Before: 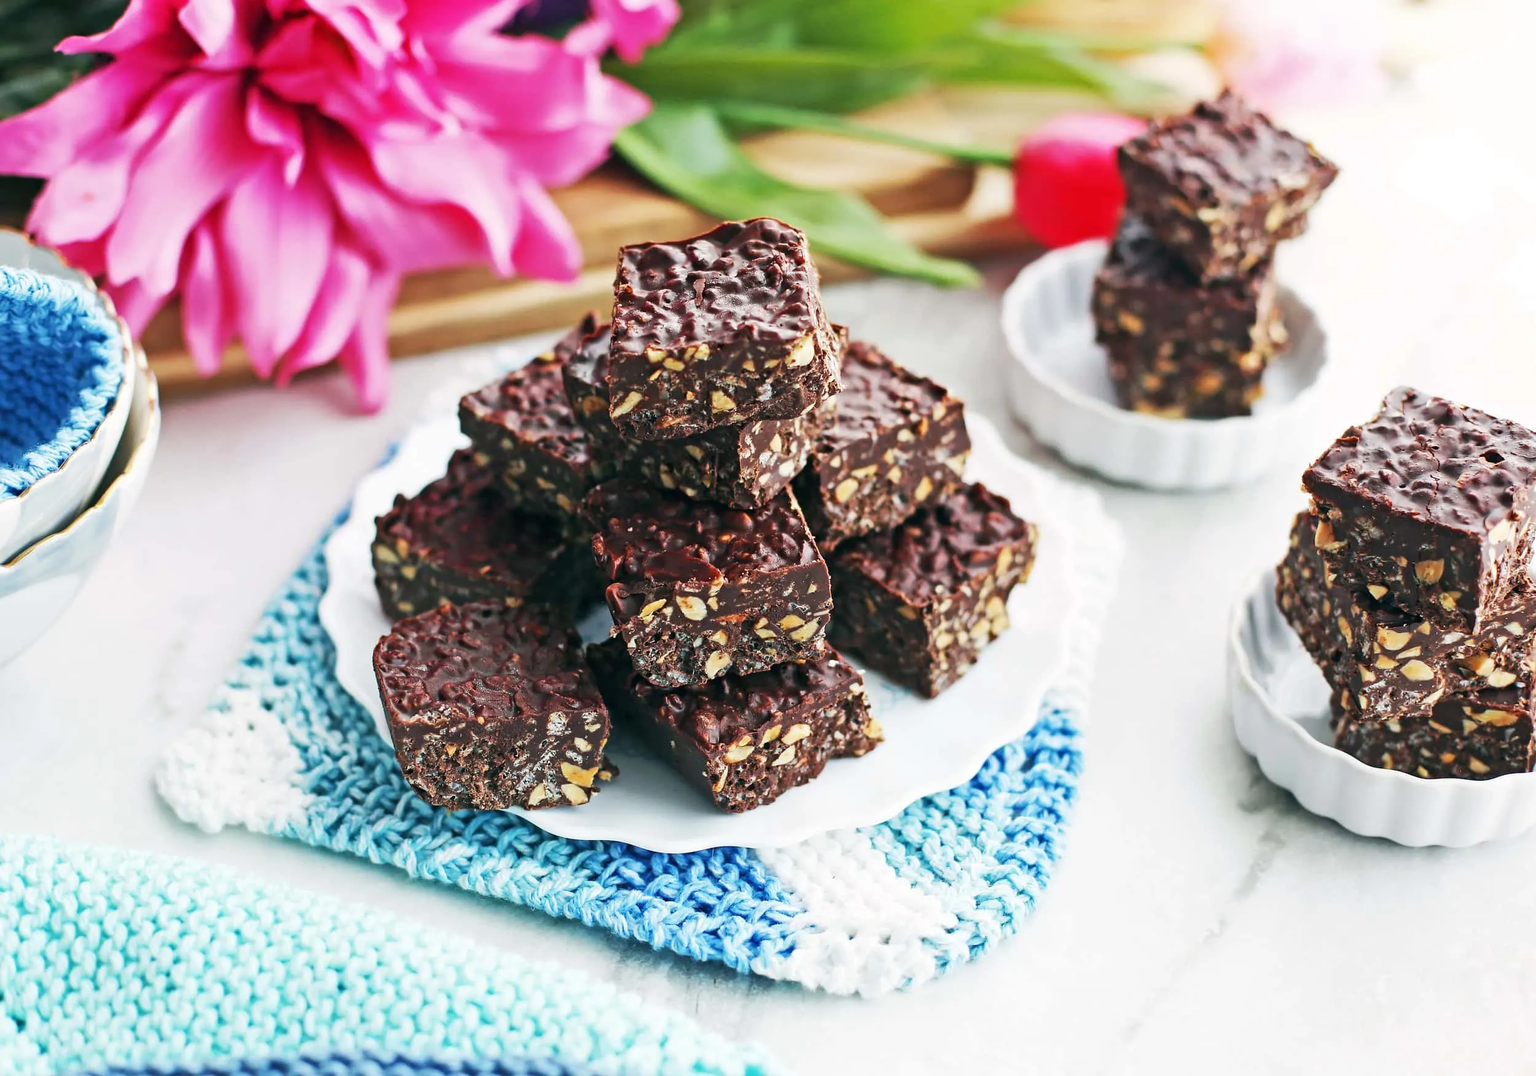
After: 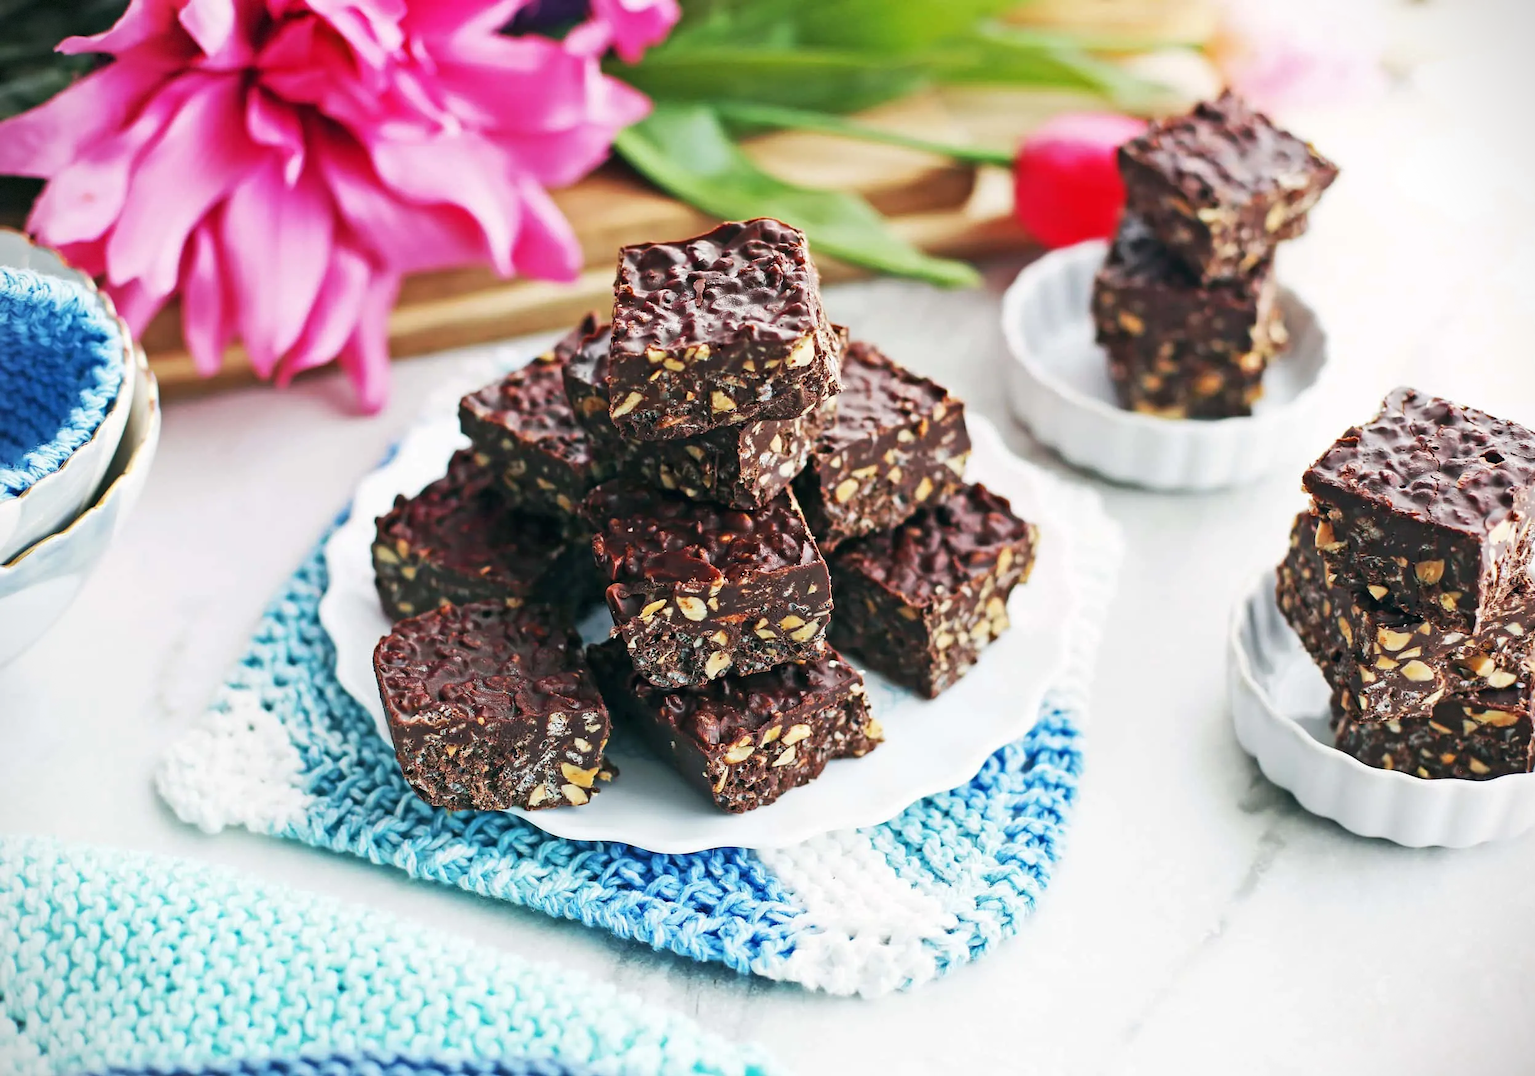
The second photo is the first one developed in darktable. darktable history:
vignetting: fall-off start 91.84%, dithering 8-bit output
